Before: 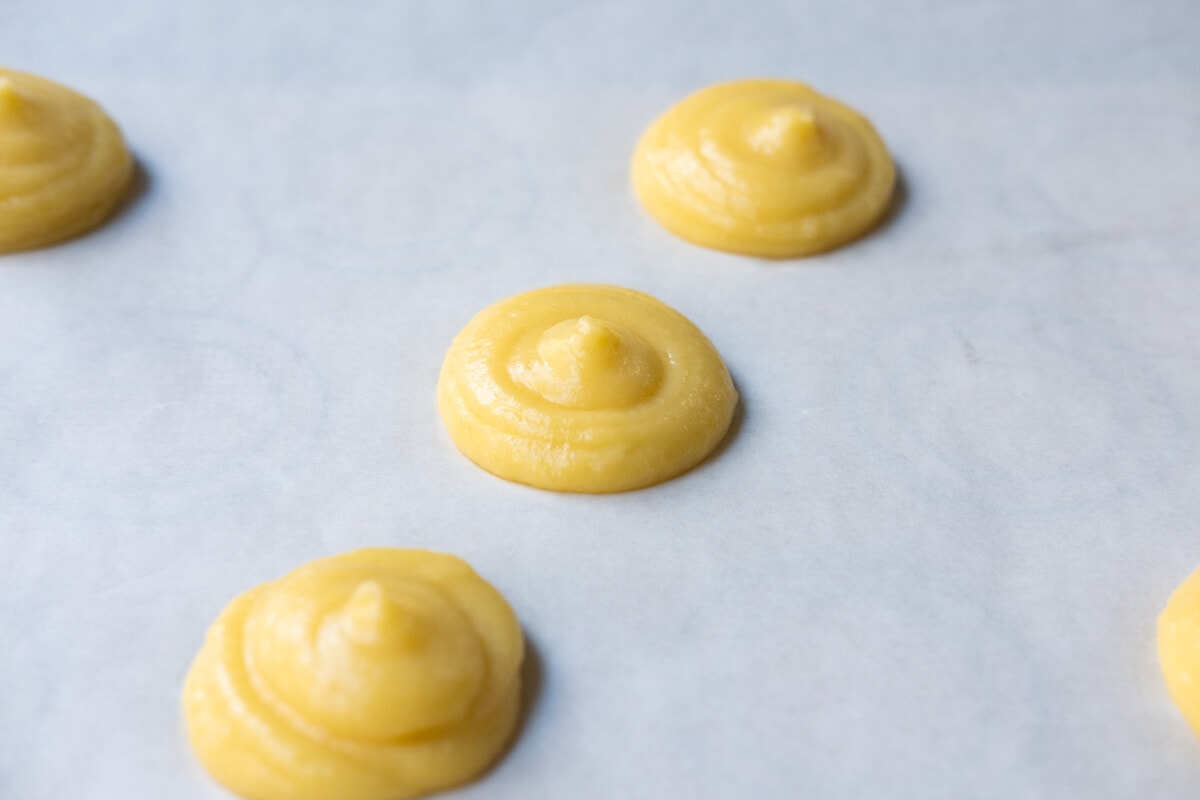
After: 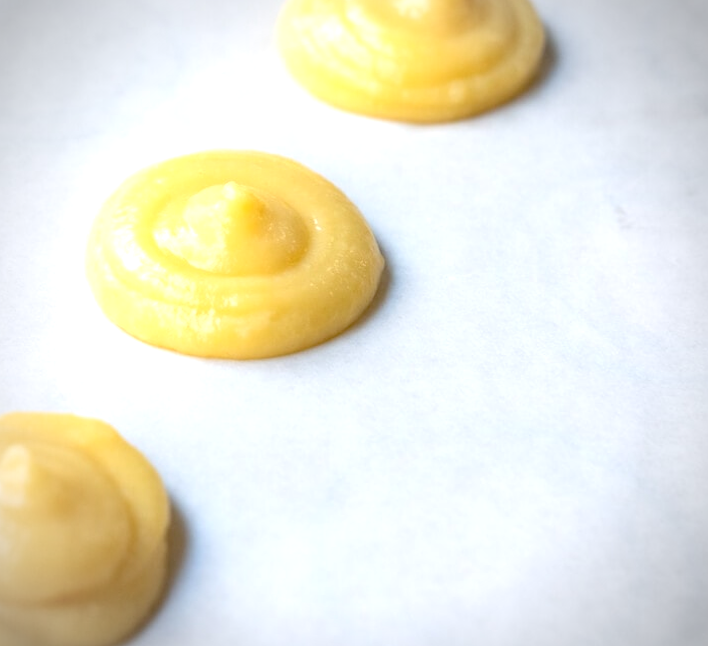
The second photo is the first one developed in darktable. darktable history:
vignetting: unbound false
crop and rotate: left 28.256%, top 17.734%, right 12.656%, bottom 3.573%
tone equalizer: on, module defaults
rotate and perspective: lens shift (horizontal) -0.055, automatic cropping off
exposure: black level correction 0.008, exposure 0.979 EV, compensate highlight preservation false
contrast brightness saturation: contrast -0.15, brightness 0.05, saturation -0.12
white balance: emerald 1
